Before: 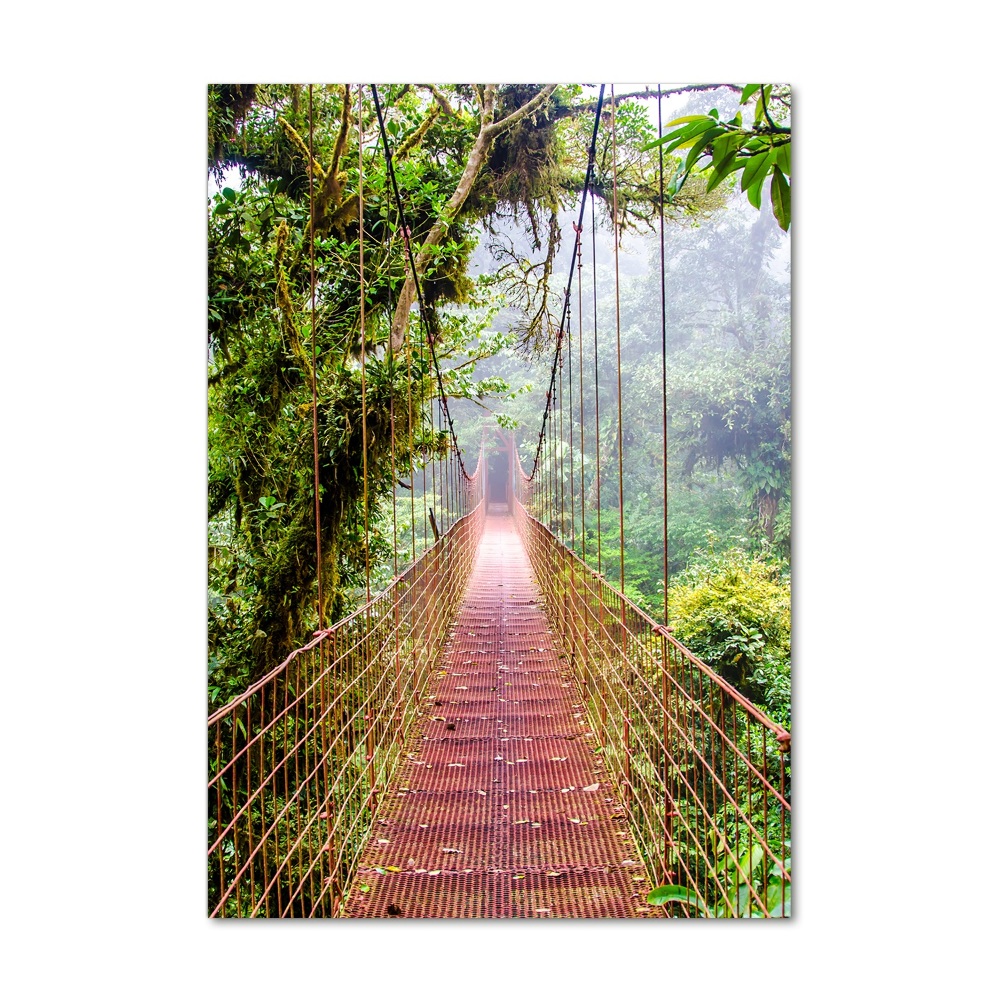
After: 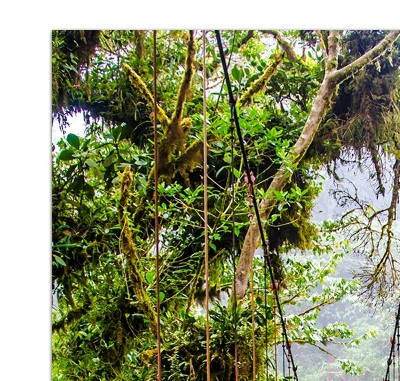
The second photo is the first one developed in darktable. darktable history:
crop: left 15.631%, top 5.447%, right 44.31%, bottom 56.36%
